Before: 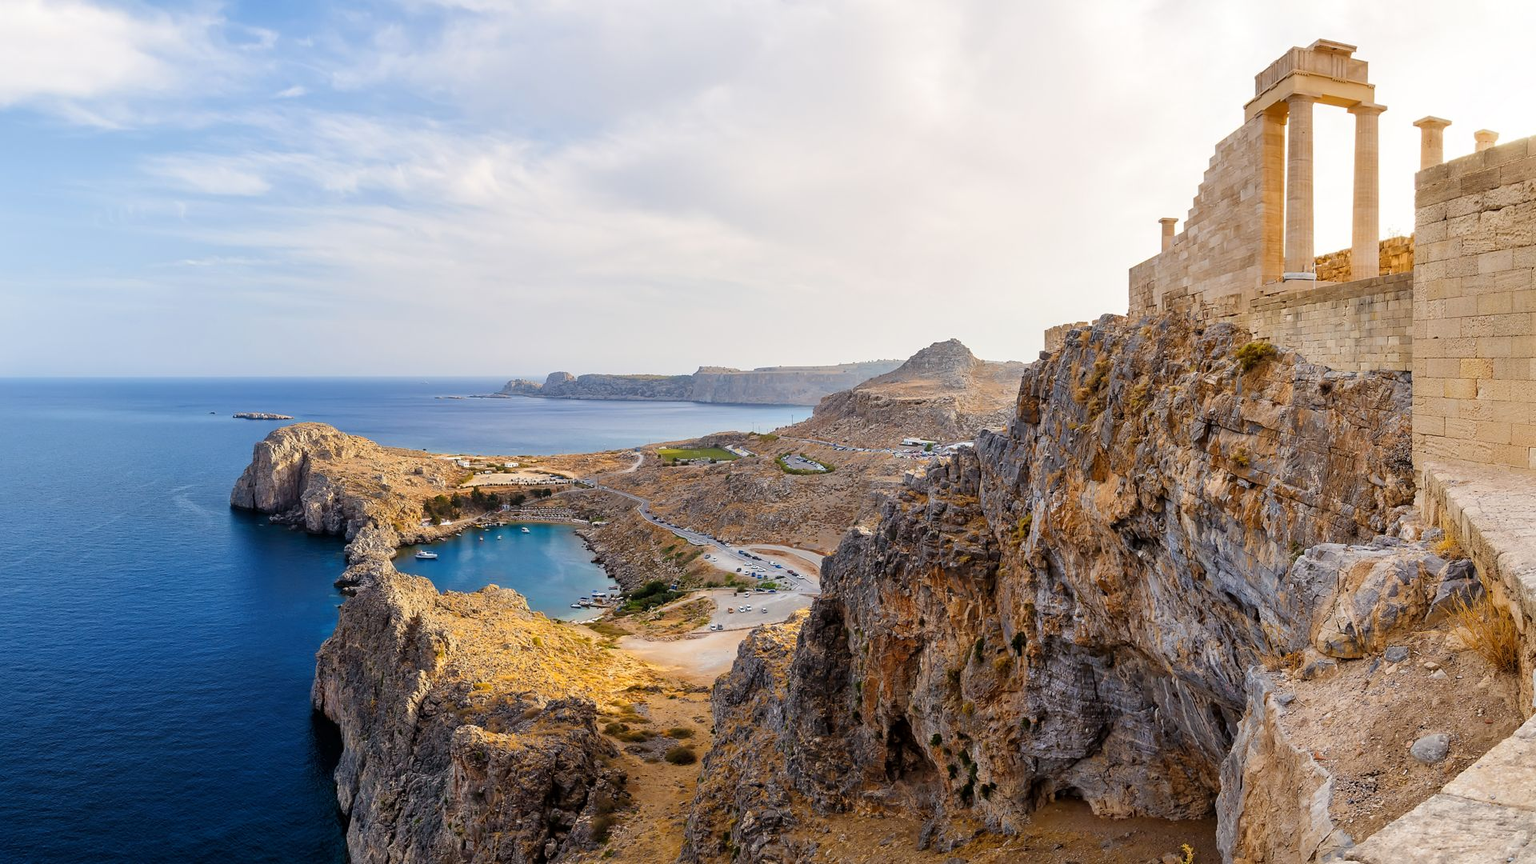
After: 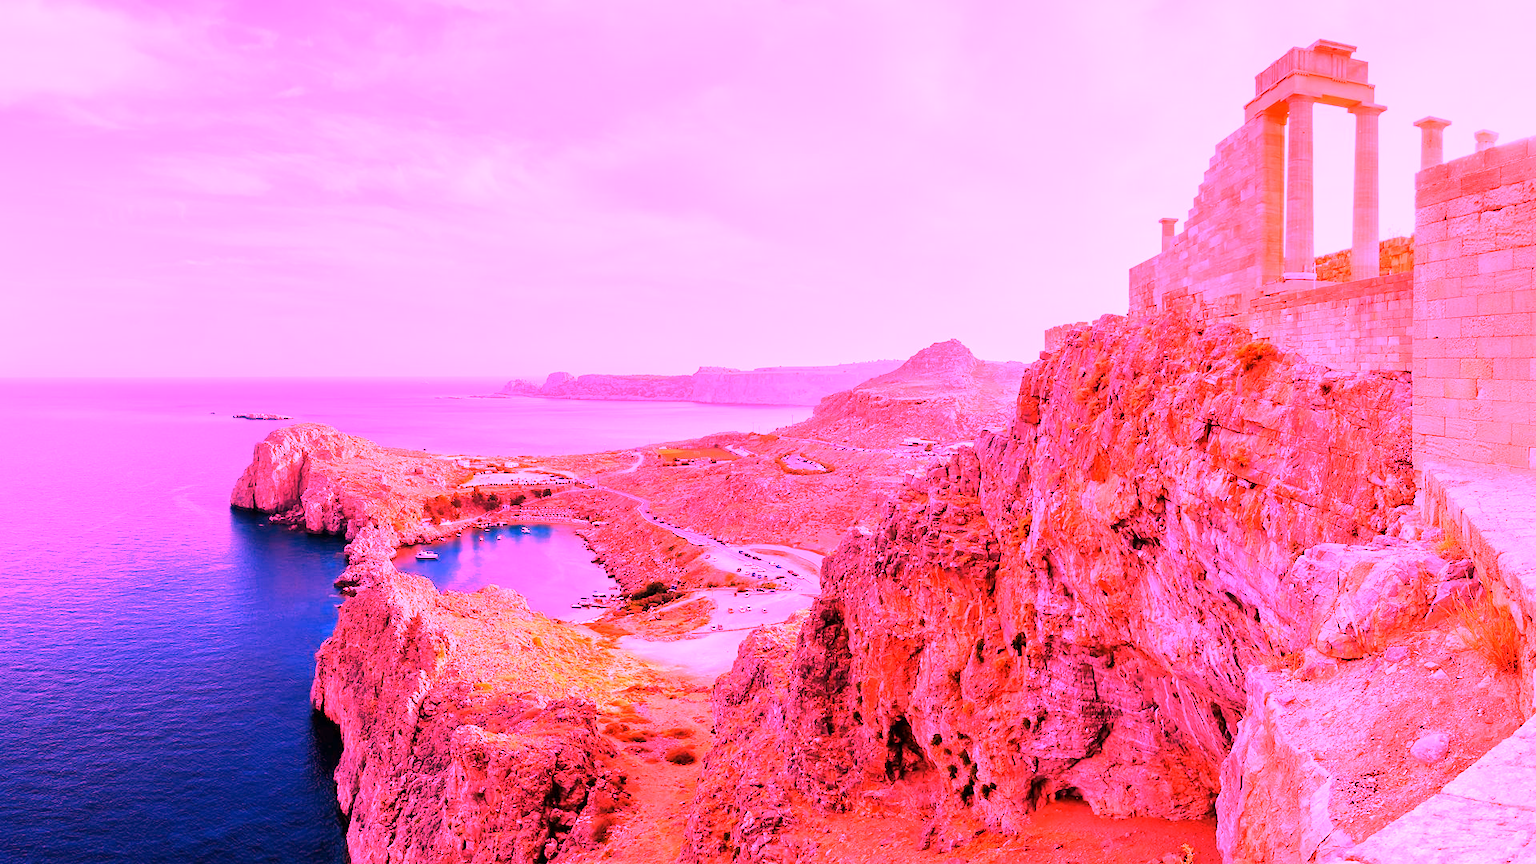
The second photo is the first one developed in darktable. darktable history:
graduated density: on, module defaults
white balance: red 4.26, blue 1.802
